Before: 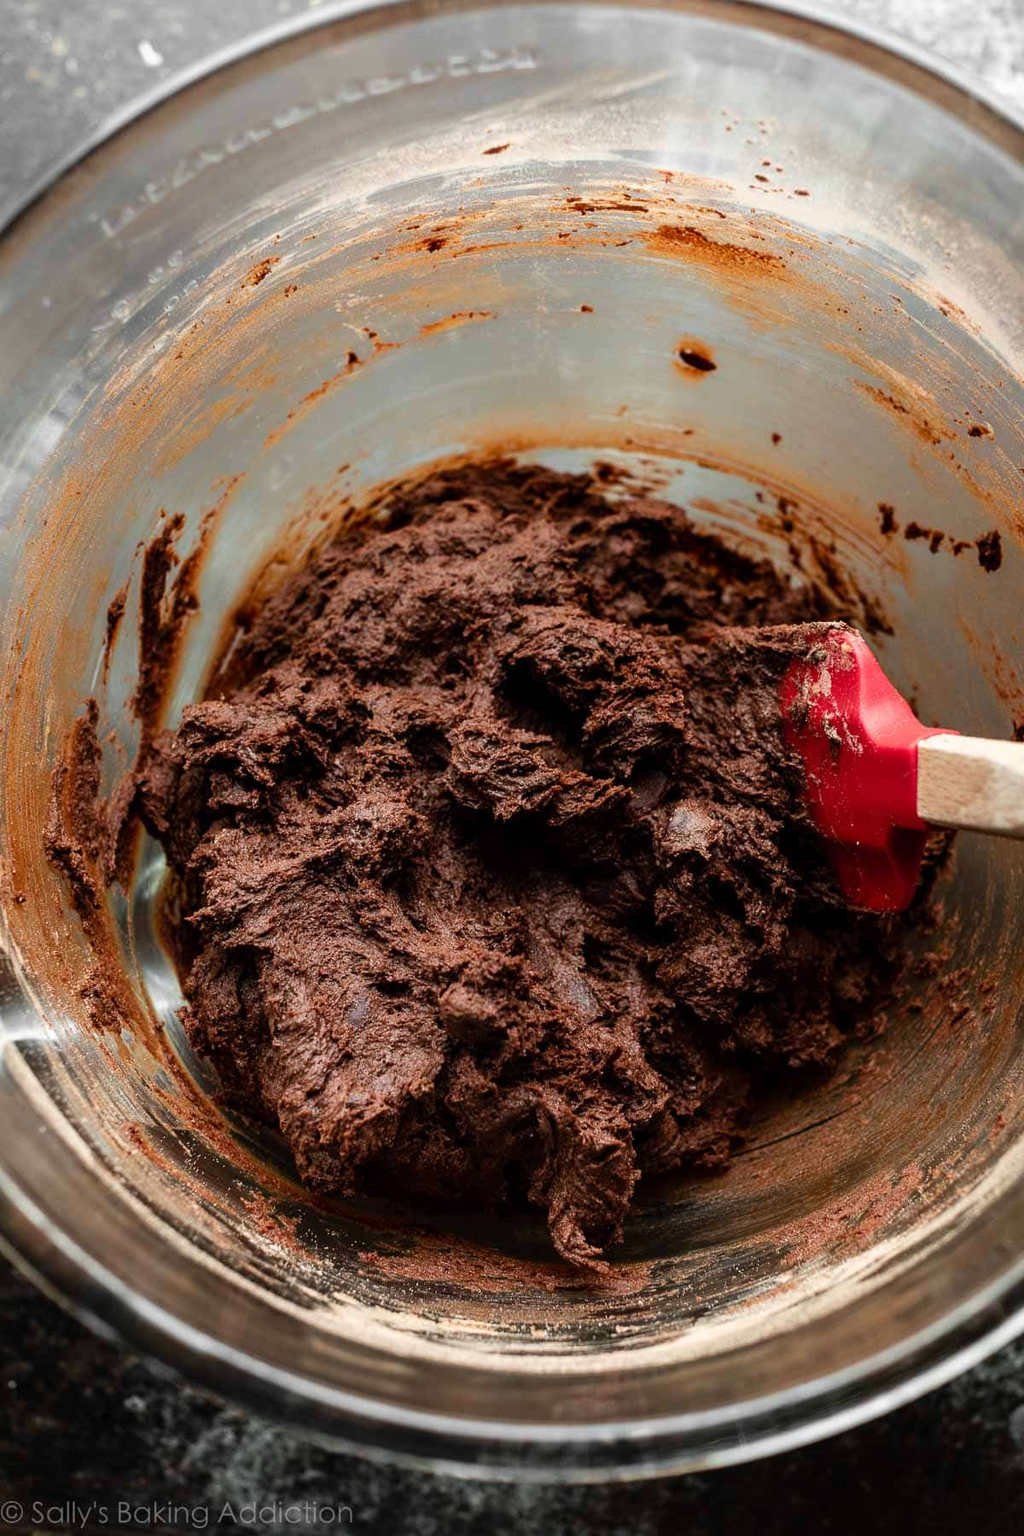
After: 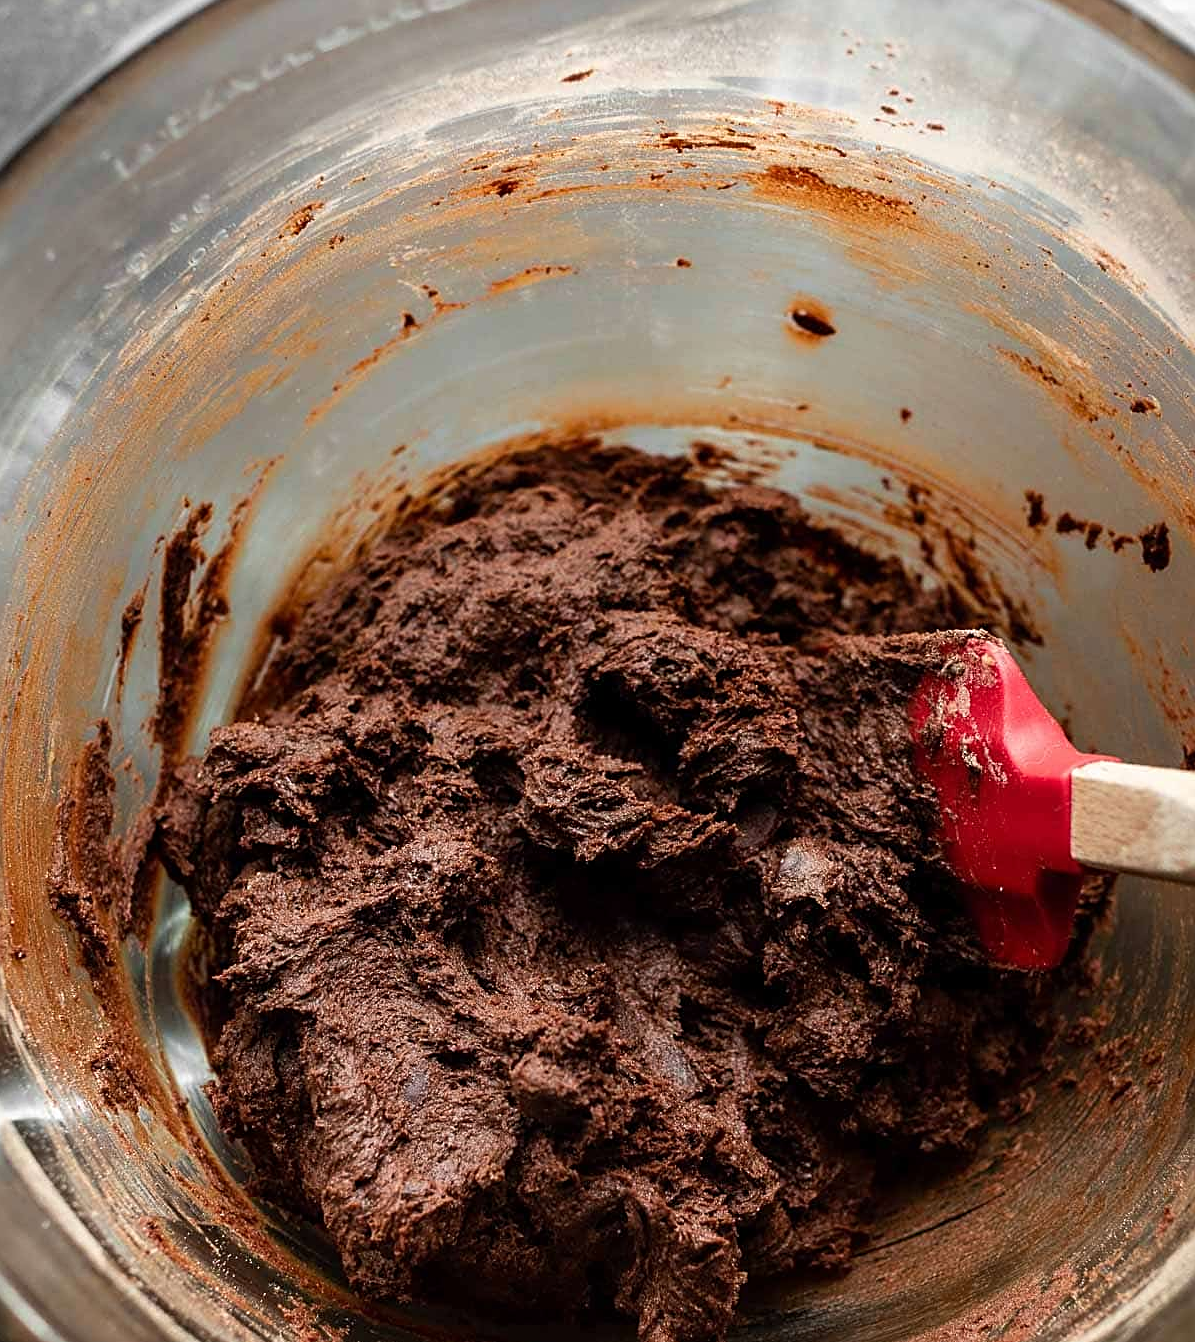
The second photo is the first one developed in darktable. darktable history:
sharpen: on, module defaults
crop: left 0.367%, top 5.53%, bottom 19.884%
